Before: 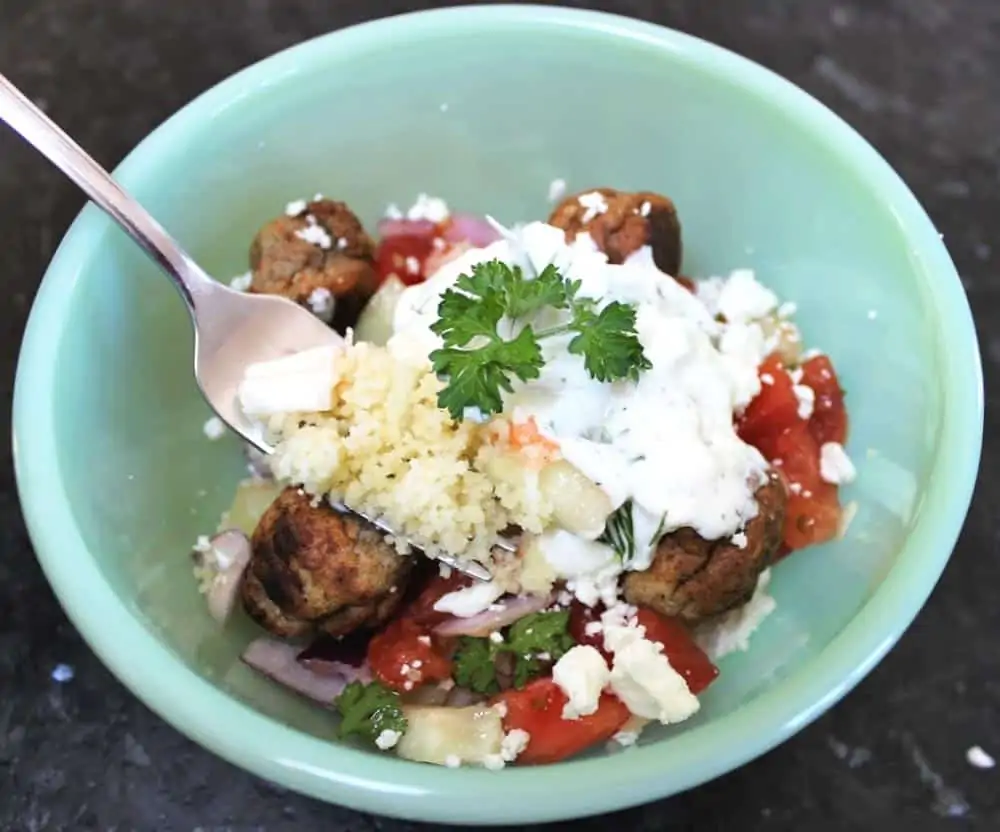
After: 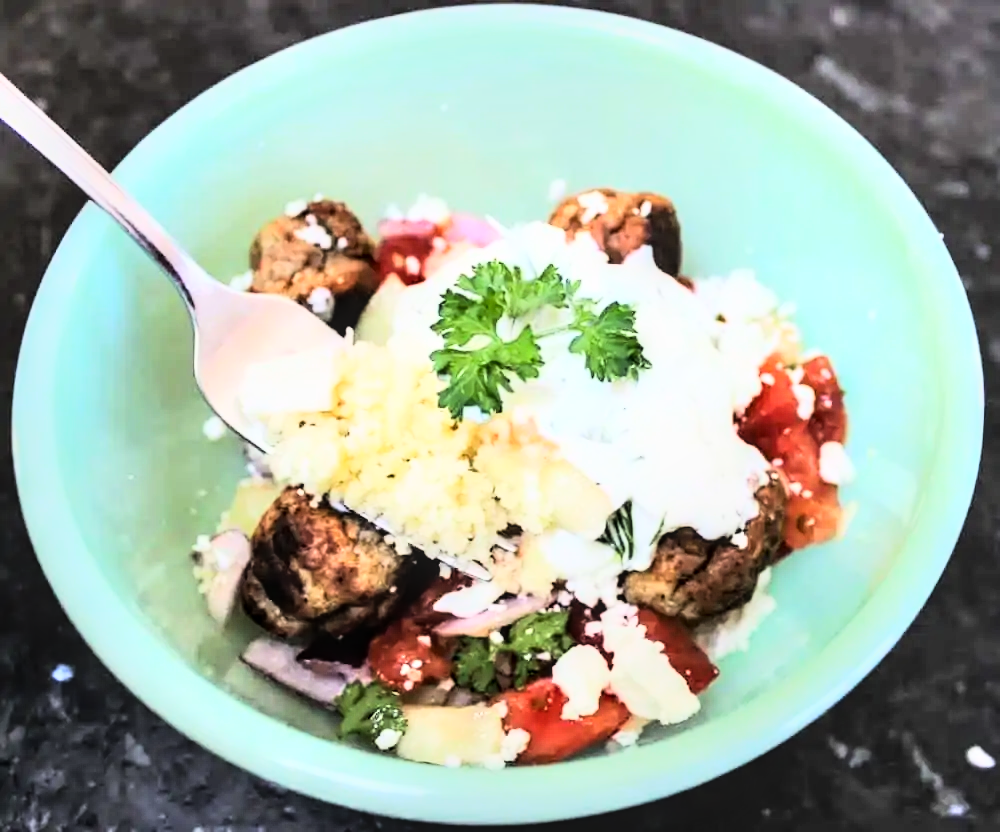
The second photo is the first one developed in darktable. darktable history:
rgb curve: curves: ch0 [(0, 0) (0.21, 0.15) (0.24, 0.21) (0.5, 0.75) (0.75, 0.96) (0.89, 0.99) (1, 1)]; ch1 [(0, 0.02) (0.21, 0.13) (0.25, 0.2) (0.5, 0.67) (0.75, 0.9) (0.89, 0.97) (1, 1)]; ch2 [(0, 0.02) (0.21, 0.13) (0.25, 0.2) (0.5, 0.67) (0.75, 0.9) (0.89, 0.97) (1, 1)], compensate middle gray true
local contrast: detail 130%
